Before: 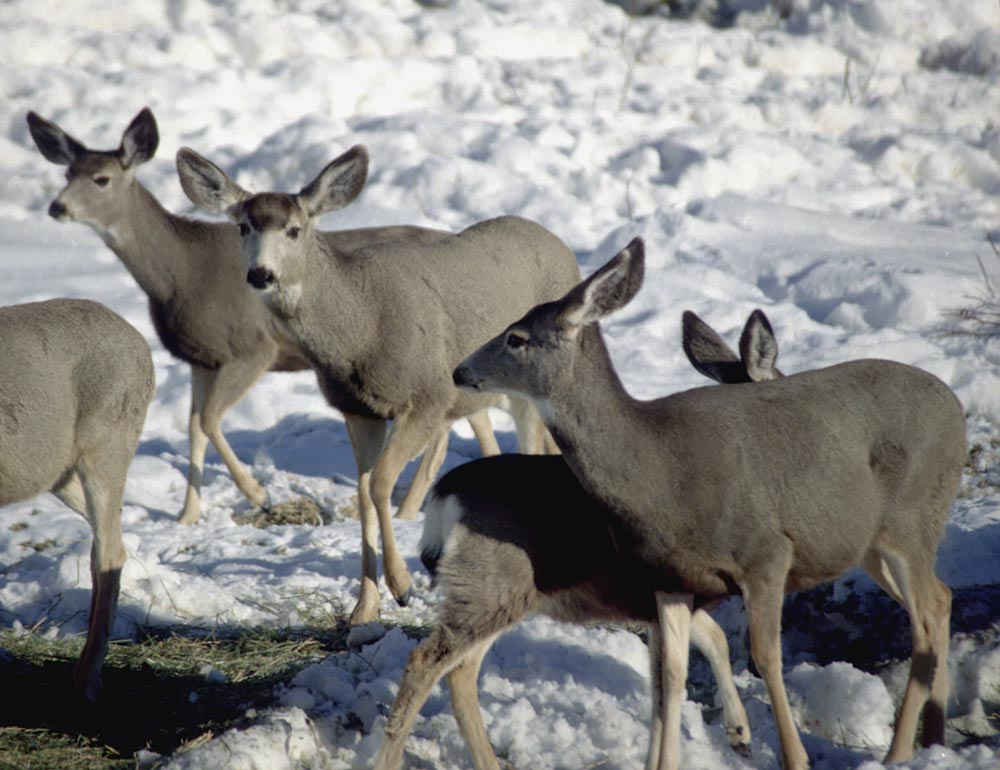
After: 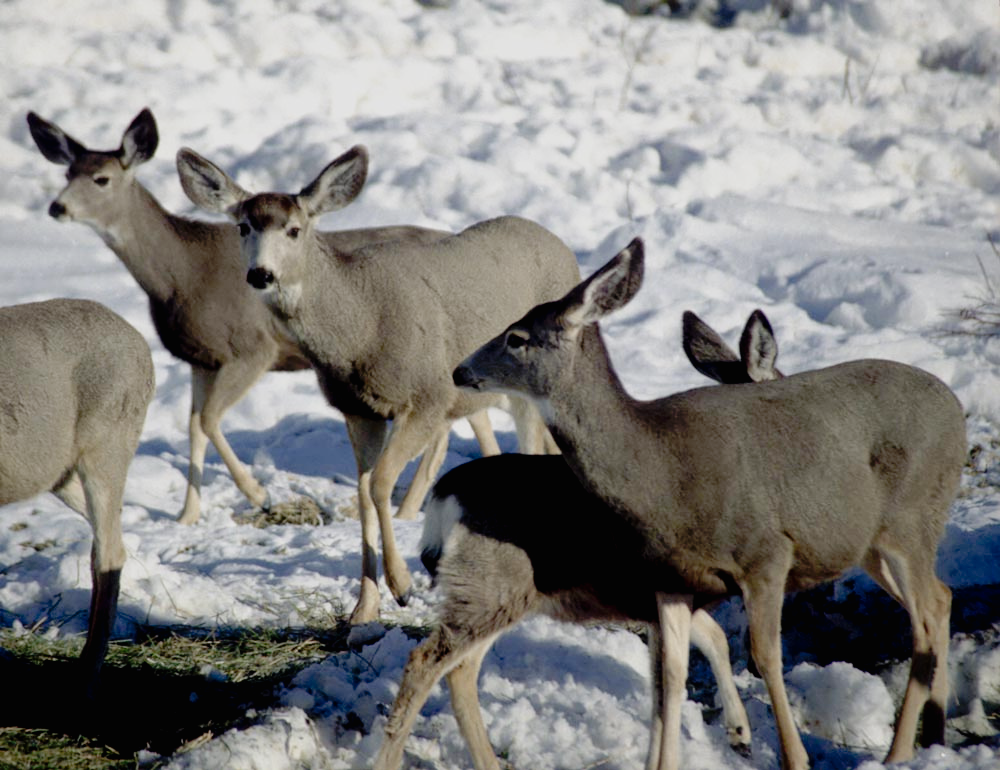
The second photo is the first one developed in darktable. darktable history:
exposure: black level correction 0.01, exposure 0.016 EV, compensate highlight preservation false
tone curve: curves: ch0 [(0, 0.009) (0.105, 0.054) (0.195, 0.132) (0.289, 0.278) (0.384, 0.391) (0.513, 0.53) (0.66, 0.667) (0.895, 0.863) (1, 0.919)]; ch1 [(0, 0) (0.161, 0.092) (0.35, 0.33) (0.403, 0.395) (0.456, 0.469) (0.502, 0.499) (0.519, 0.514) (0.576, 0.584) (0.642, 0.658) (0.701, 0.742) (1, 0.942)]; ch2 [(0, 0) (0.371, 0.362) (0.437, 0.437) (0.501, 0.5) (0.53, 0.528) (0.569, 0.564) (0.619, 0.58) (0.883, 0.752) (1, 0.929)], preserve colors none
